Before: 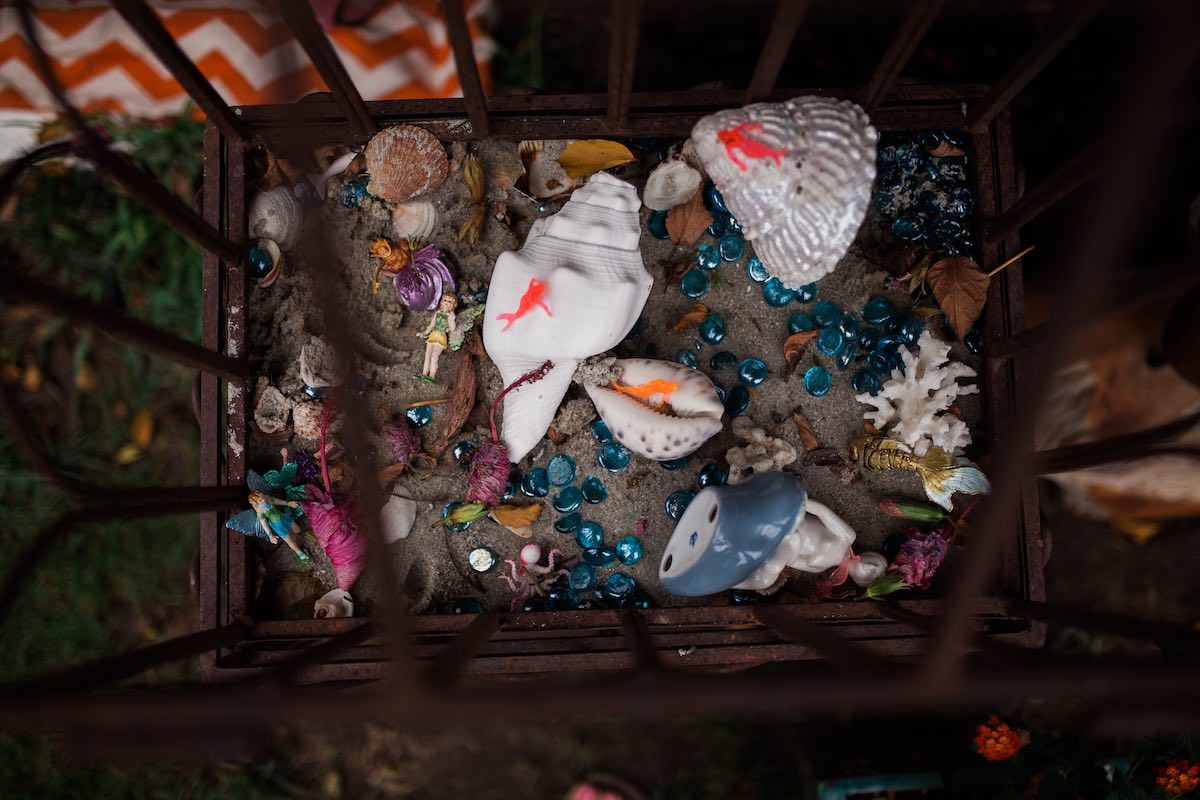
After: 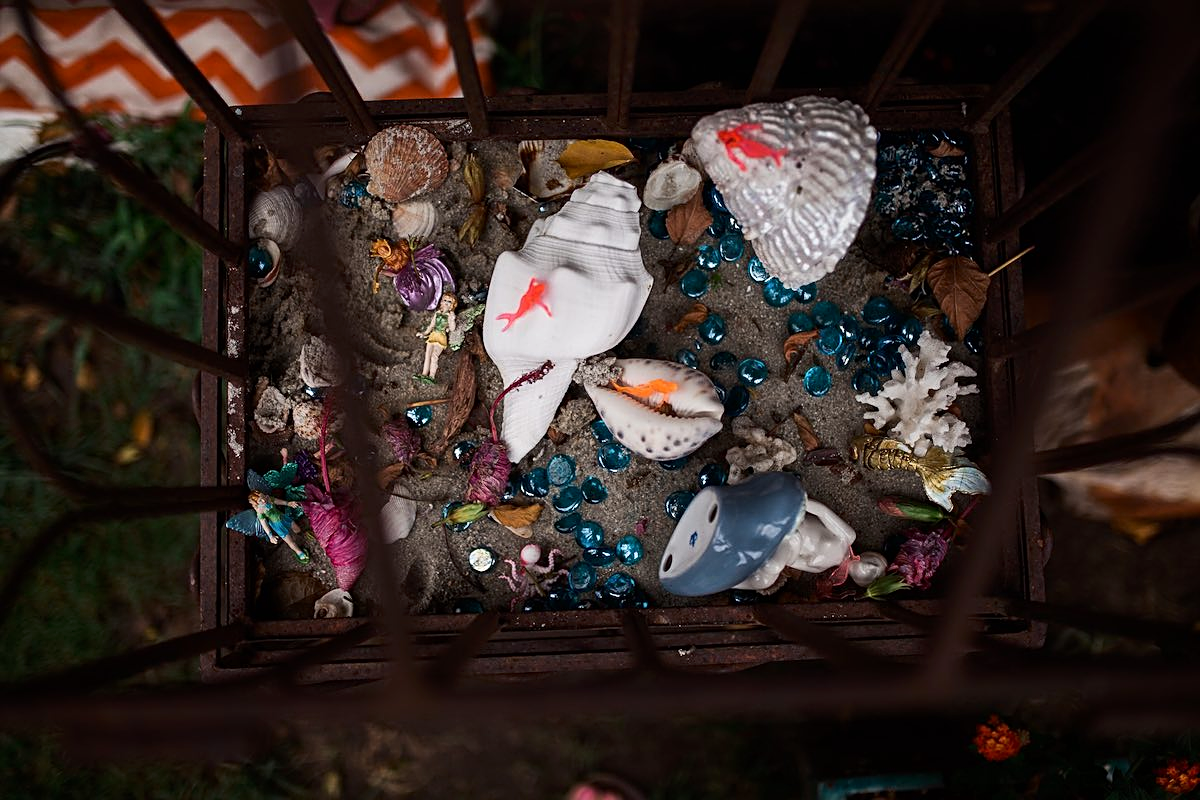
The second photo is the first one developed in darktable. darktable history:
contrast brightness saturation: contrast 0.14
sharpen: on, module defaults
